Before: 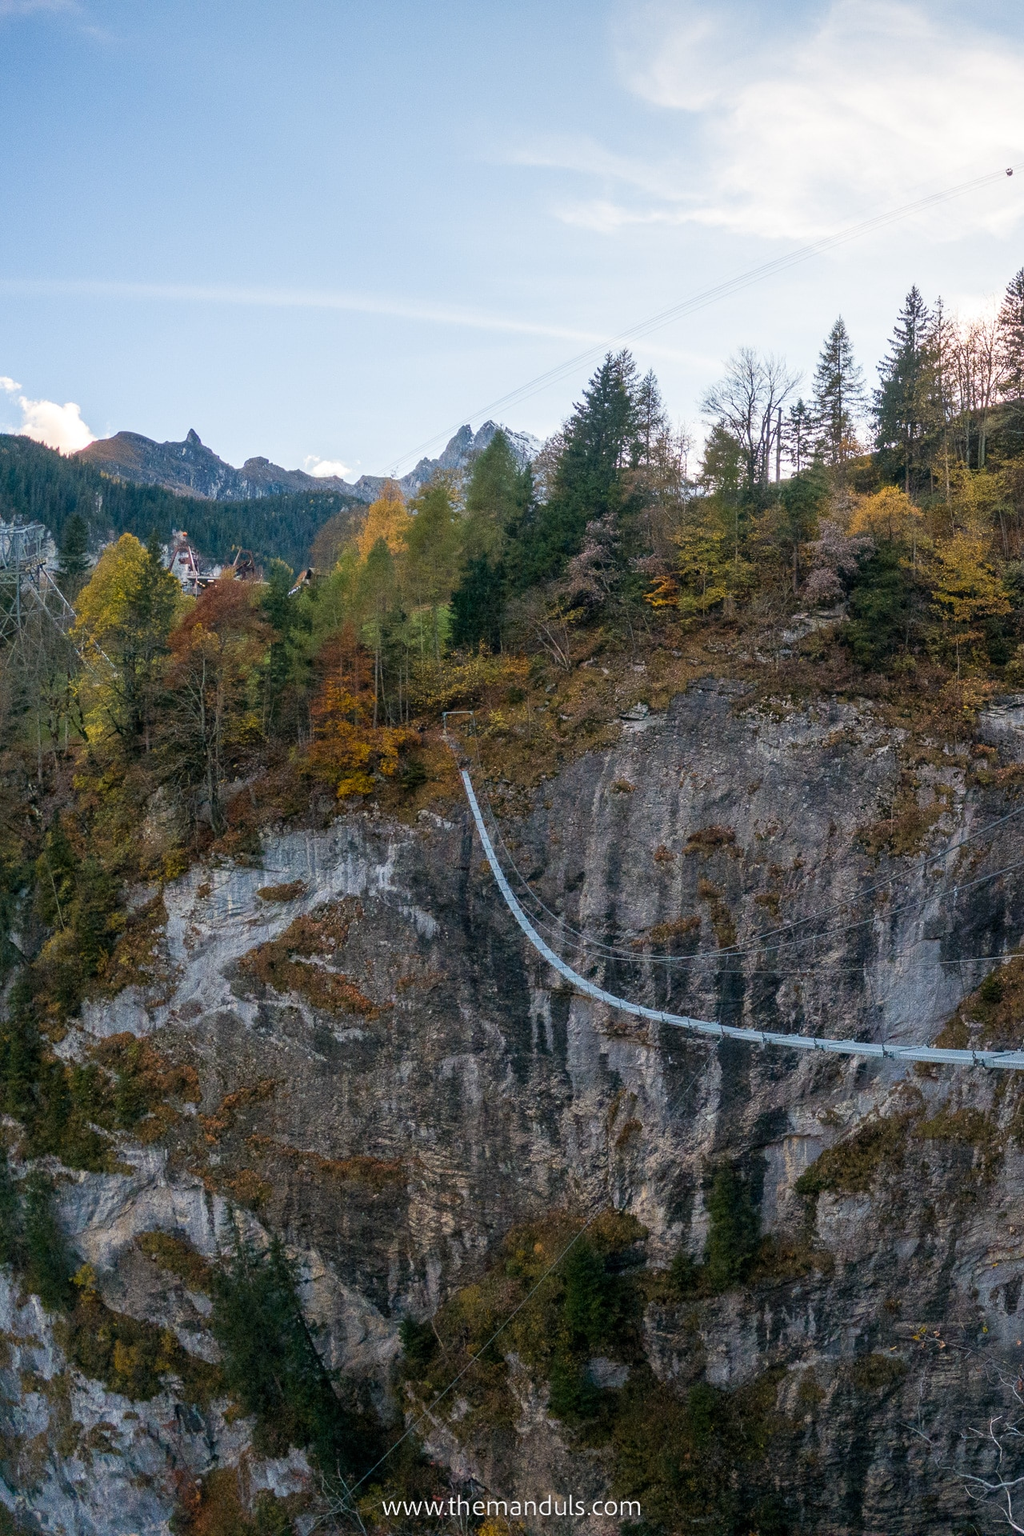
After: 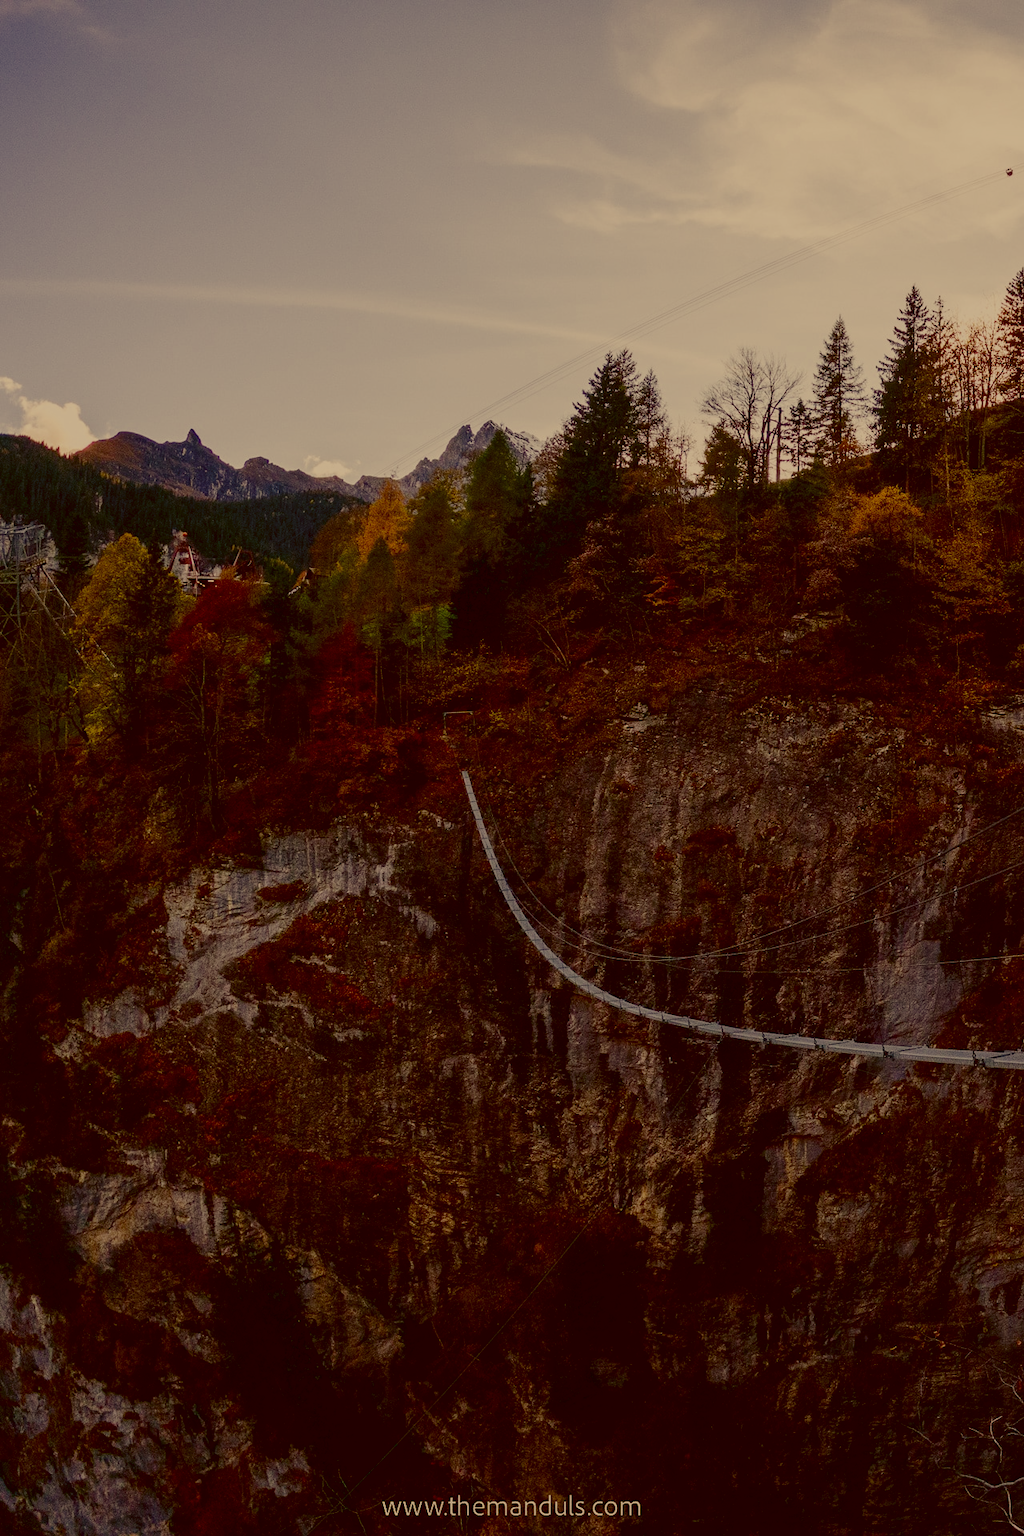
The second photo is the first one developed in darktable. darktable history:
color balance rgb: highlights gain › luminance 16.795%, highlights gain › chroma 2.872%, highlights gain › hue 261.19°, linear chroma grading › global chroma 14.598%, perceptual saturation grading › global saturation 20%, perceptual saturation grading › highlights -50.55%, perceptual saturation grading › shadows 30.151%, global vibrance 19.572%
color correction: highlights a* 1.17, highlights b* 24.78, shadows a* 16.37, shadows b* 24.33
contrast brightness saturation: brightness -0.526
filmic rgb: black relative exposure -9.26 EV, white relative exposure 6.82 EV, threshold 2.99 EV, hardness 3.1, contrast 1.061, enable highlight reconstruction true
